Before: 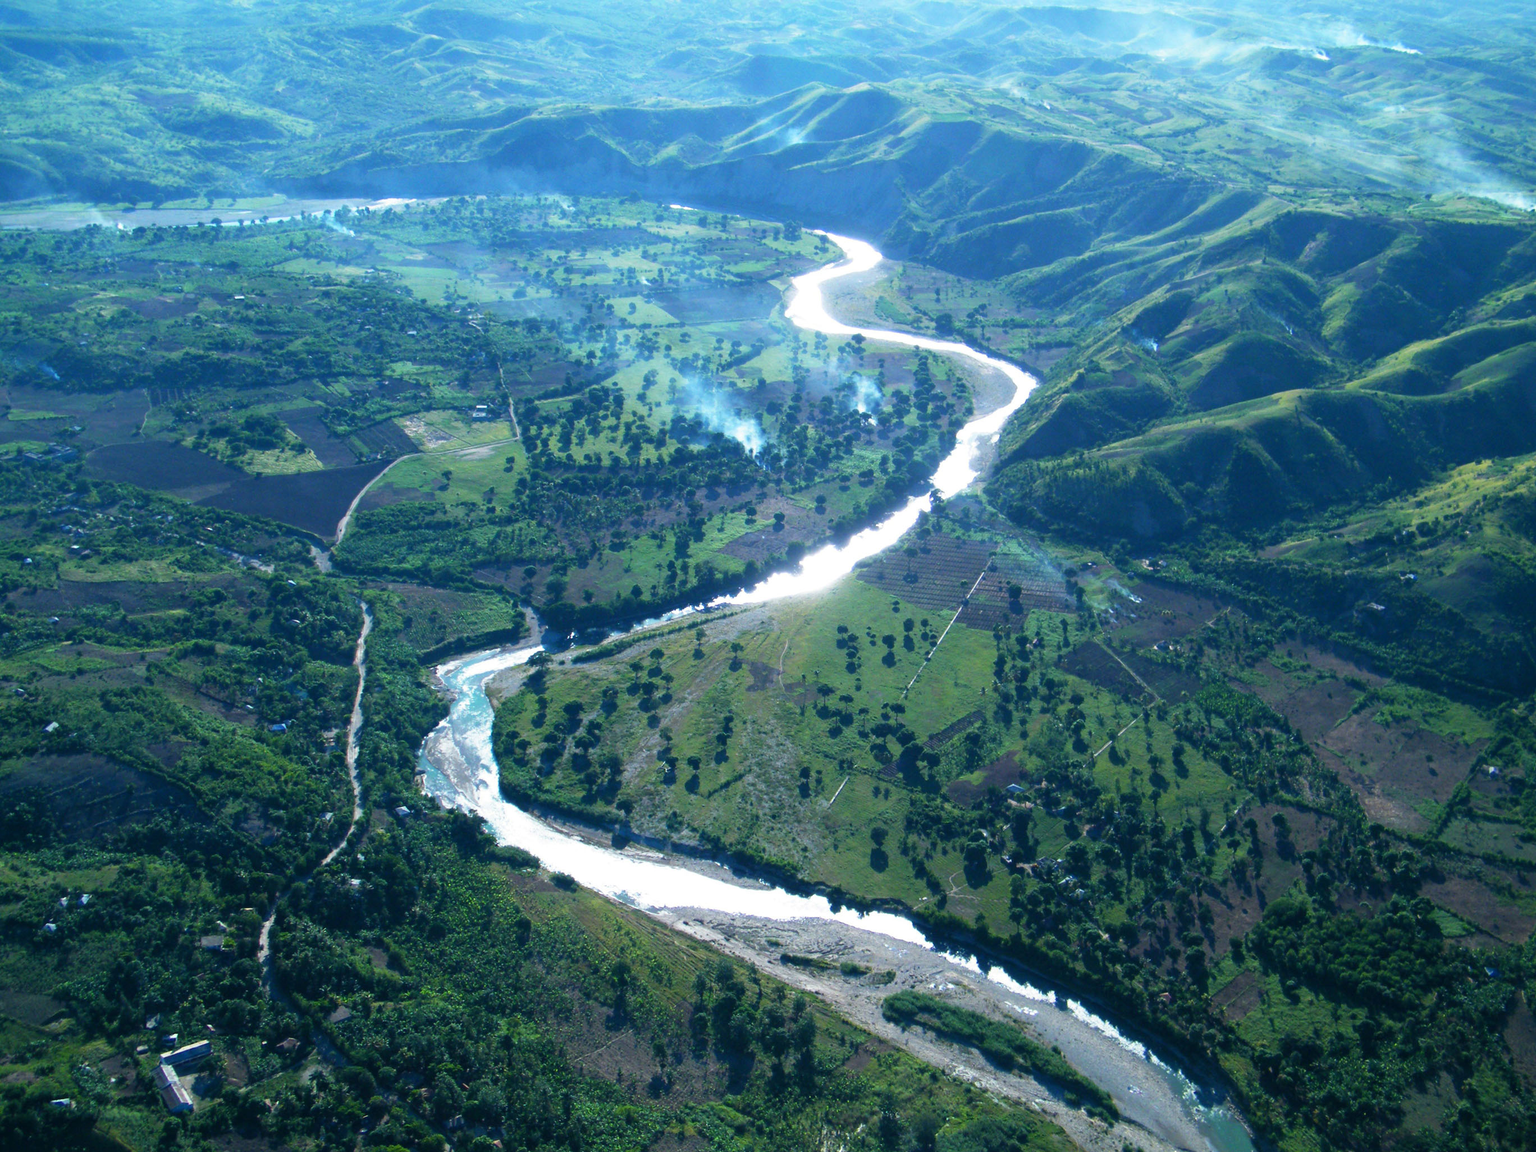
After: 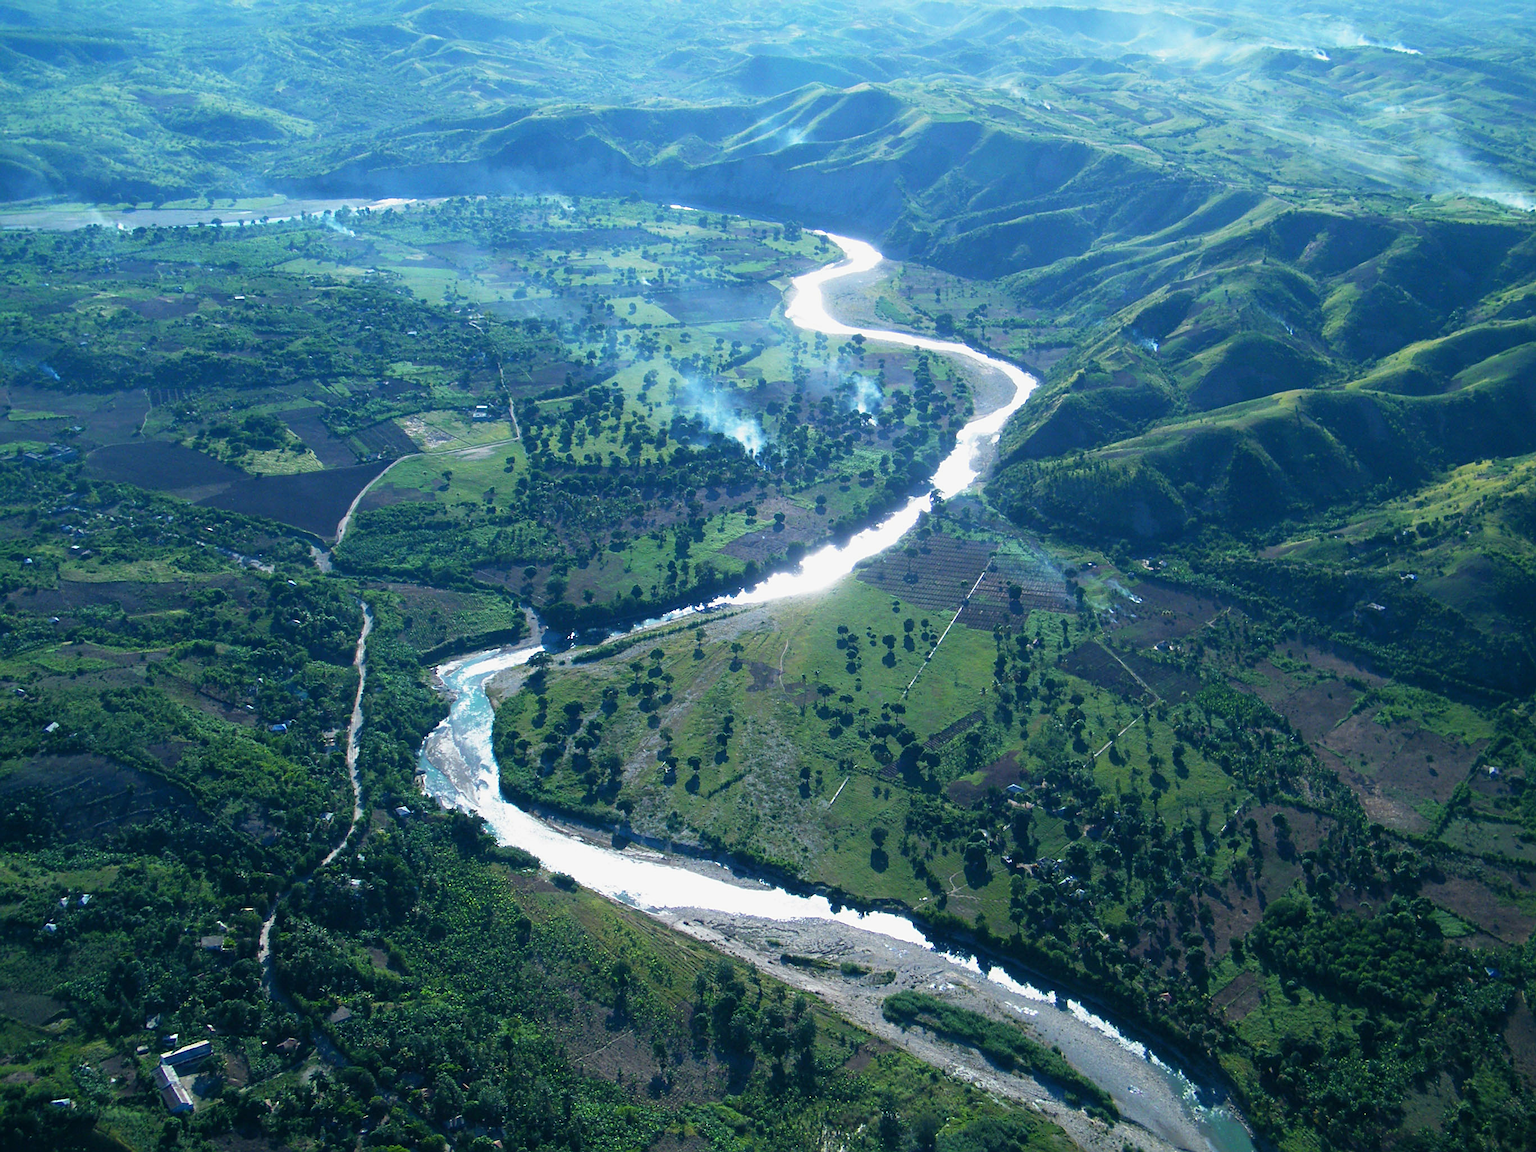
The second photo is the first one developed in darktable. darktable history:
exposure: exposure -0.113 EV, compensate highlight preservation false
sharpen: amount 0.49
